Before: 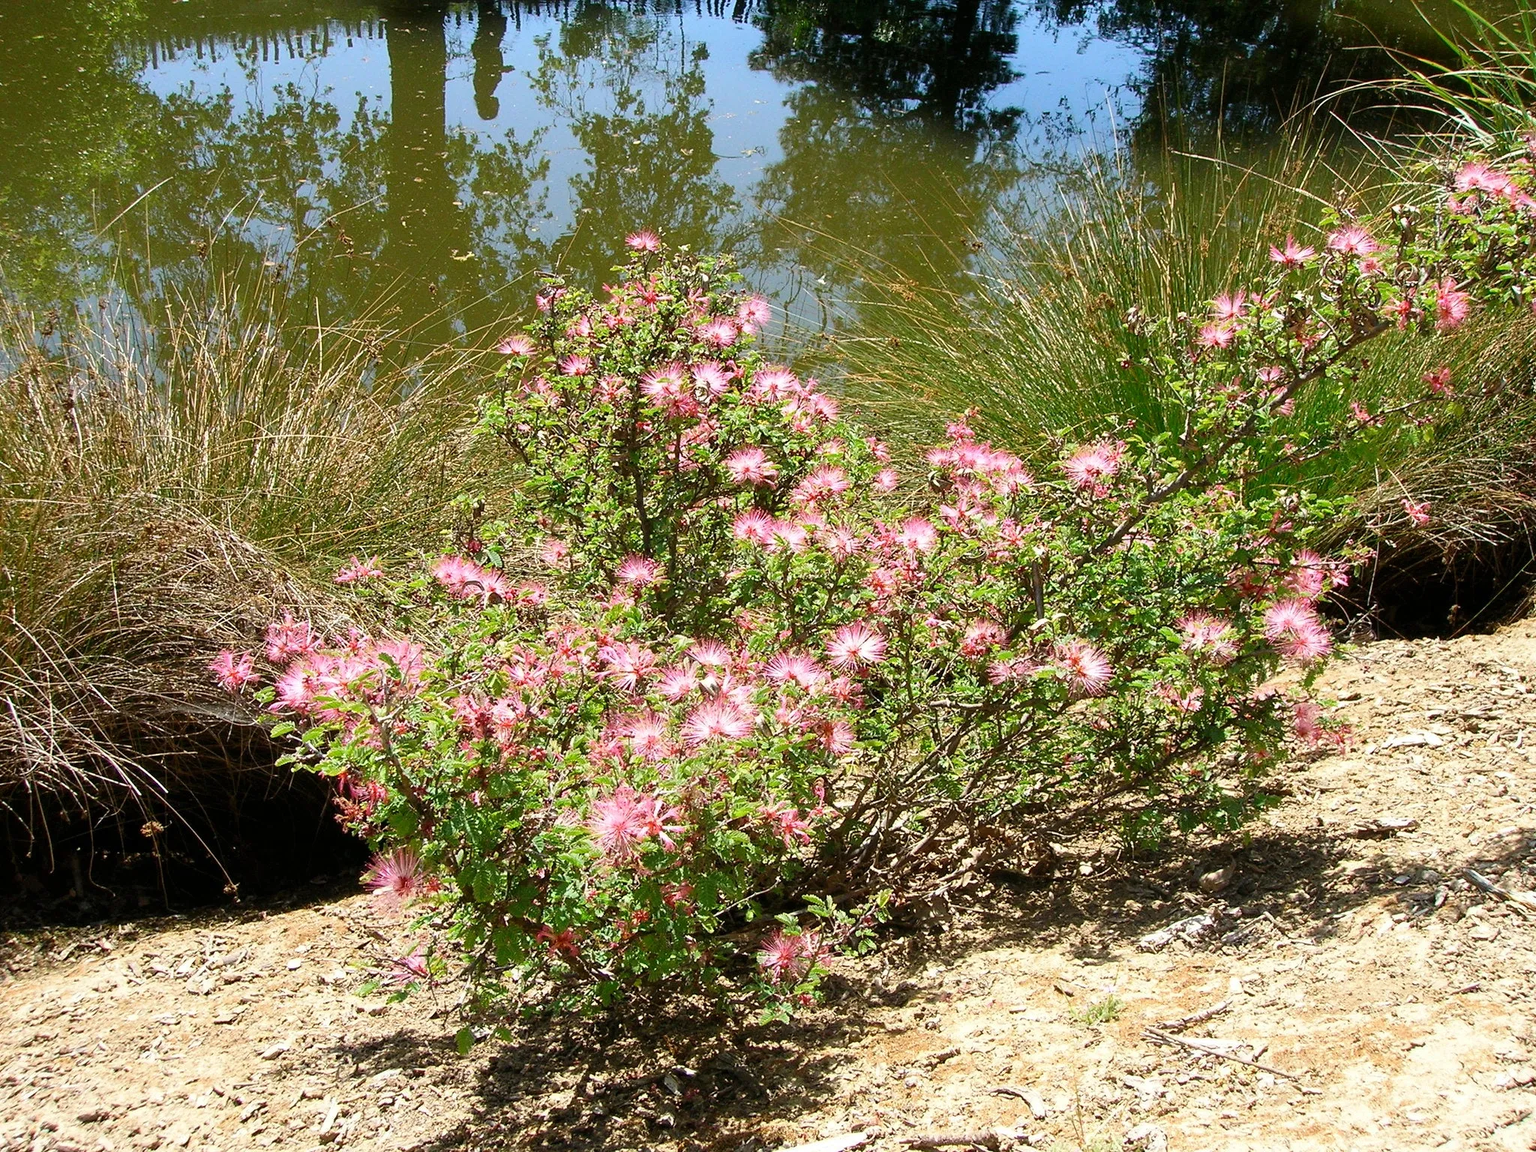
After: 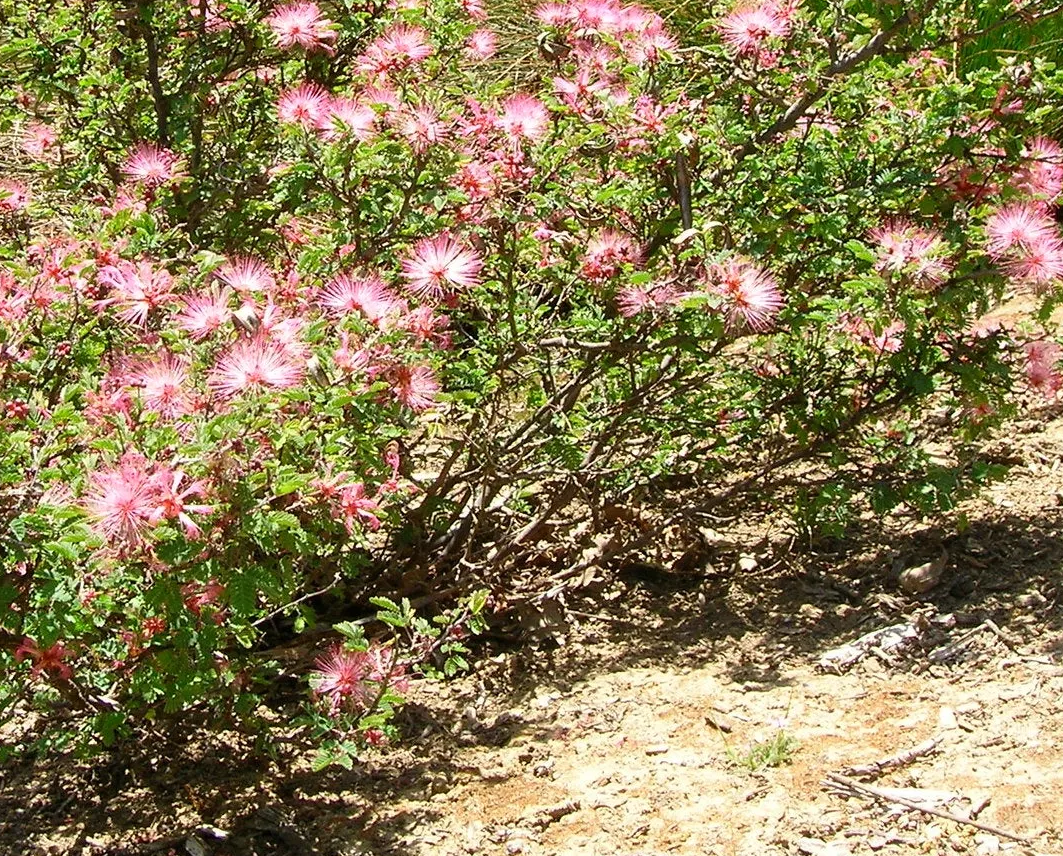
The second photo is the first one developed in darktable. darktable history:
crop: left 34.202%, top 38.86%, right 13.89%, bottom 5.366%
